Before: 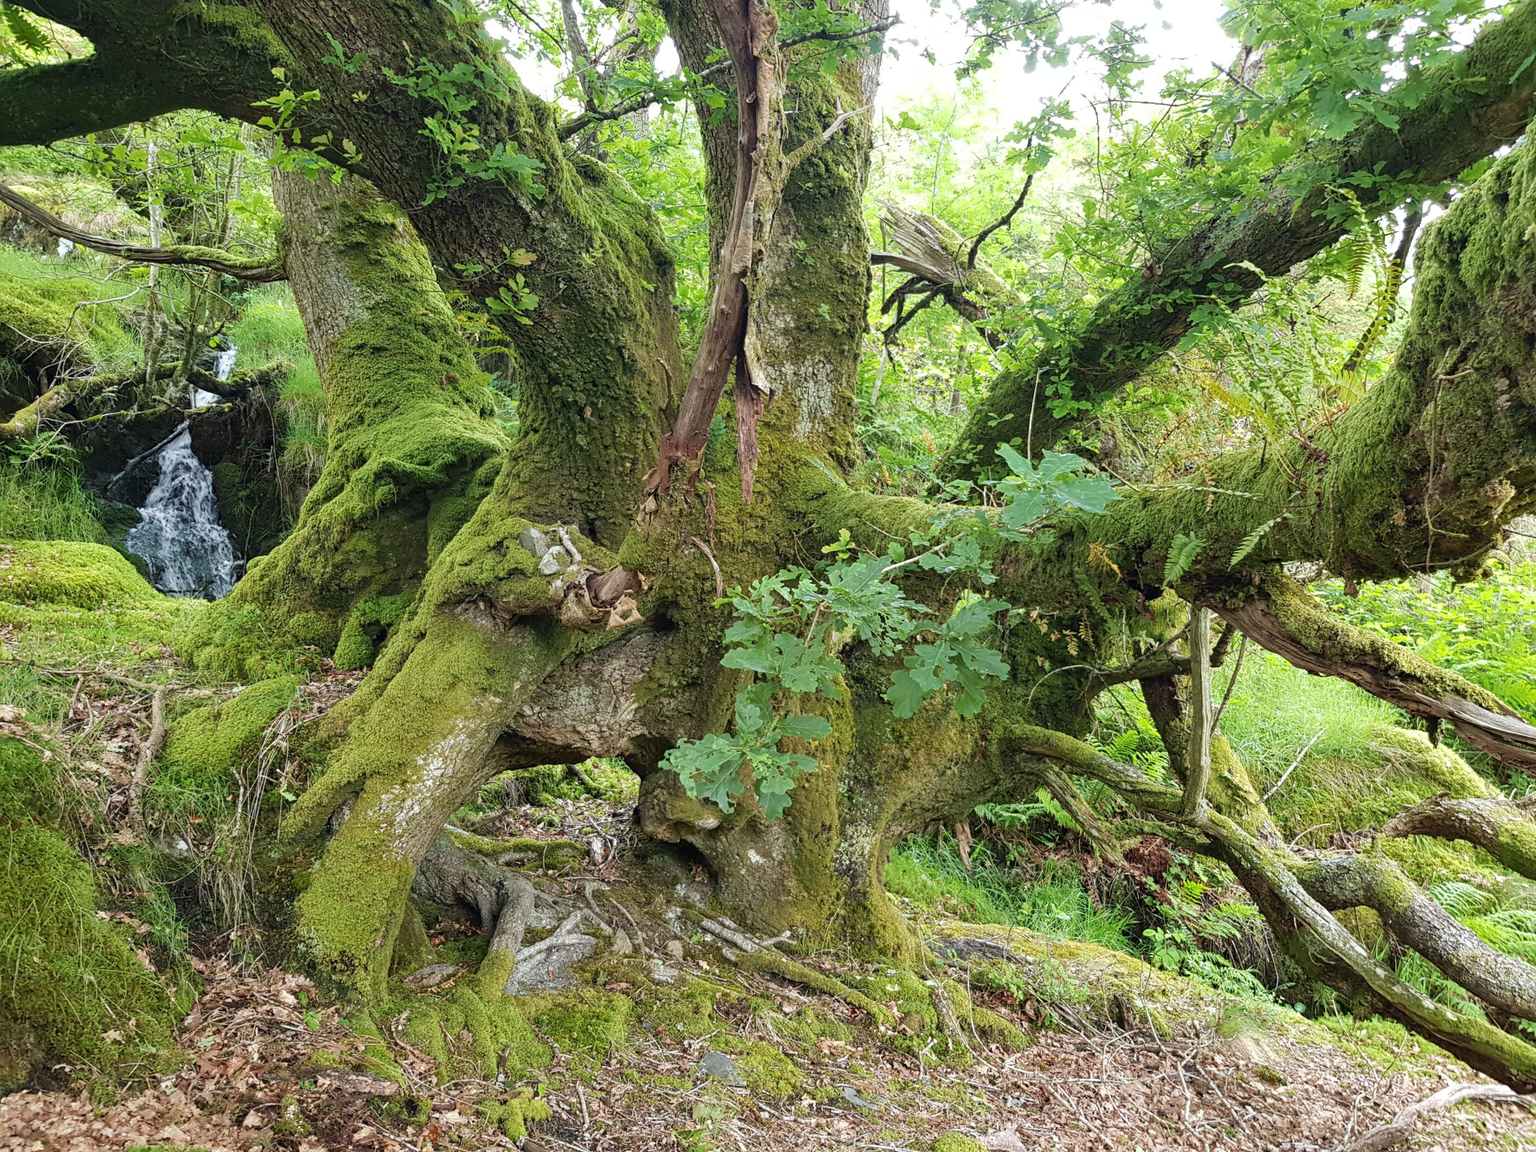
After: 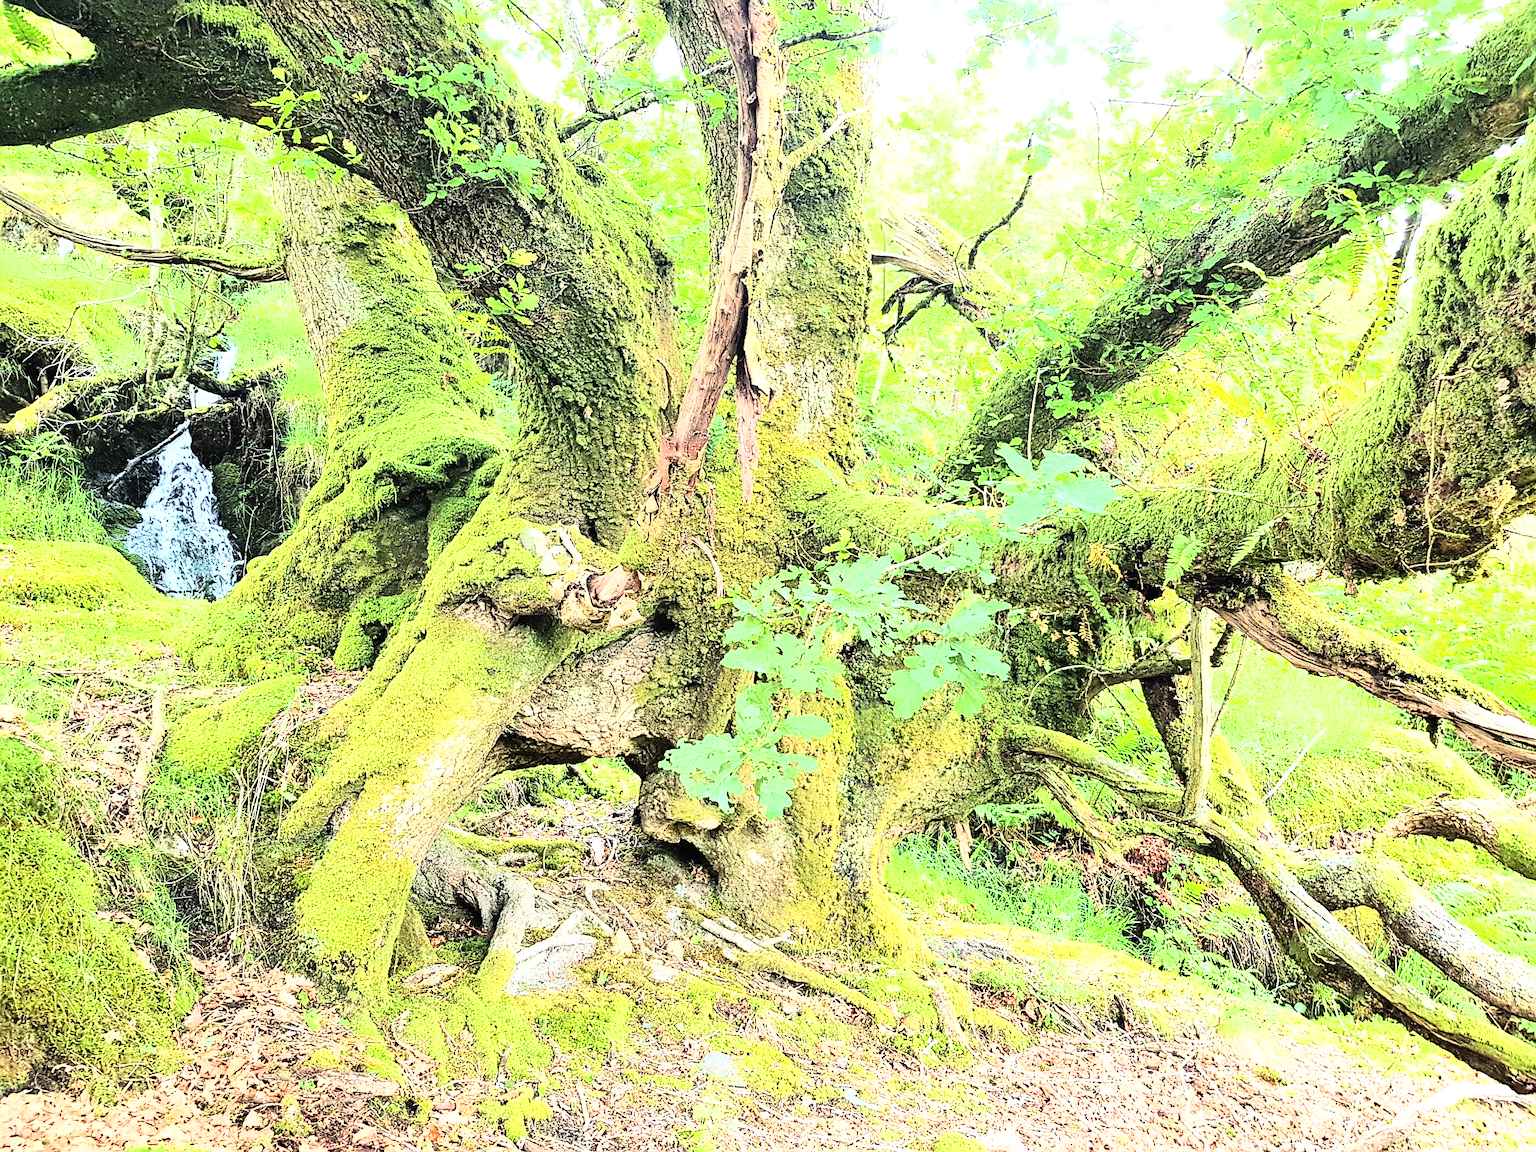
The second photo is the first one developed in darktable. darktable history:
rgb curve: curves: ch0 [(0, 0) (0.21, 0.15) (0.24, 0.21) (0.5, 0.75) (0.75, 0.96) (0.89, 0.99) (1, 1)]; ch1 [(0, 0.02) (0.21, 0.13) (0.25, 0.2) (0.5, 0.67) (0.75, 0.9) (0.89, 0.97) (1, 1)]; ch2 [(0, 0.02) (0.21, 0.13) (0.25, 0.2) (0.5, 0.67) (0.75, 0.9) (0.89, 0.97) (1, 1)], compensate middle gray true
sharpen: amount 0.55
exposure: black level correction 0, exposure 1.2 EV, compensate exposure bias true, compensate highlight preservation false
